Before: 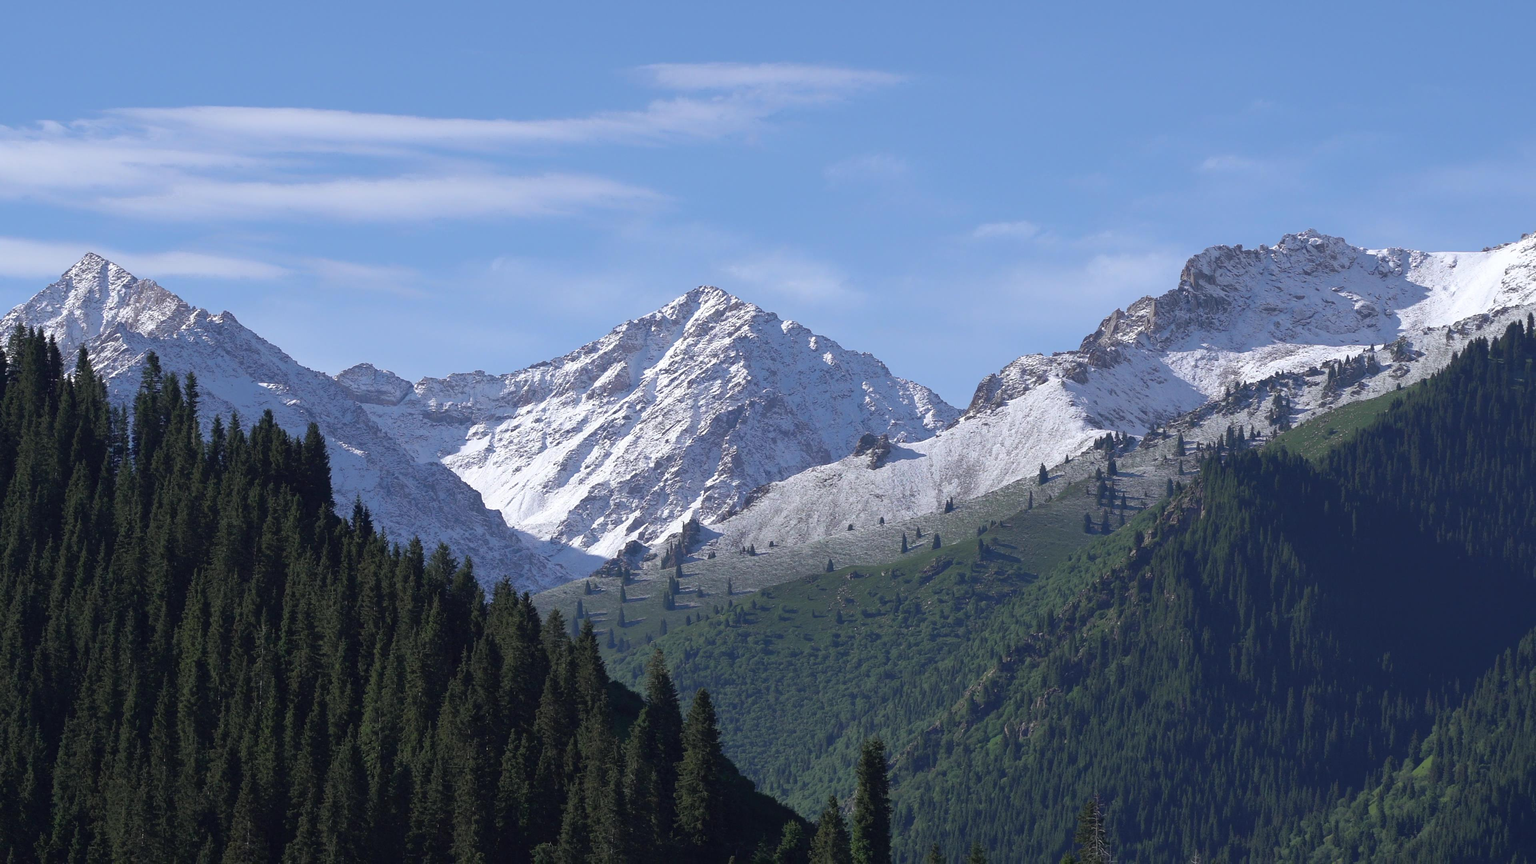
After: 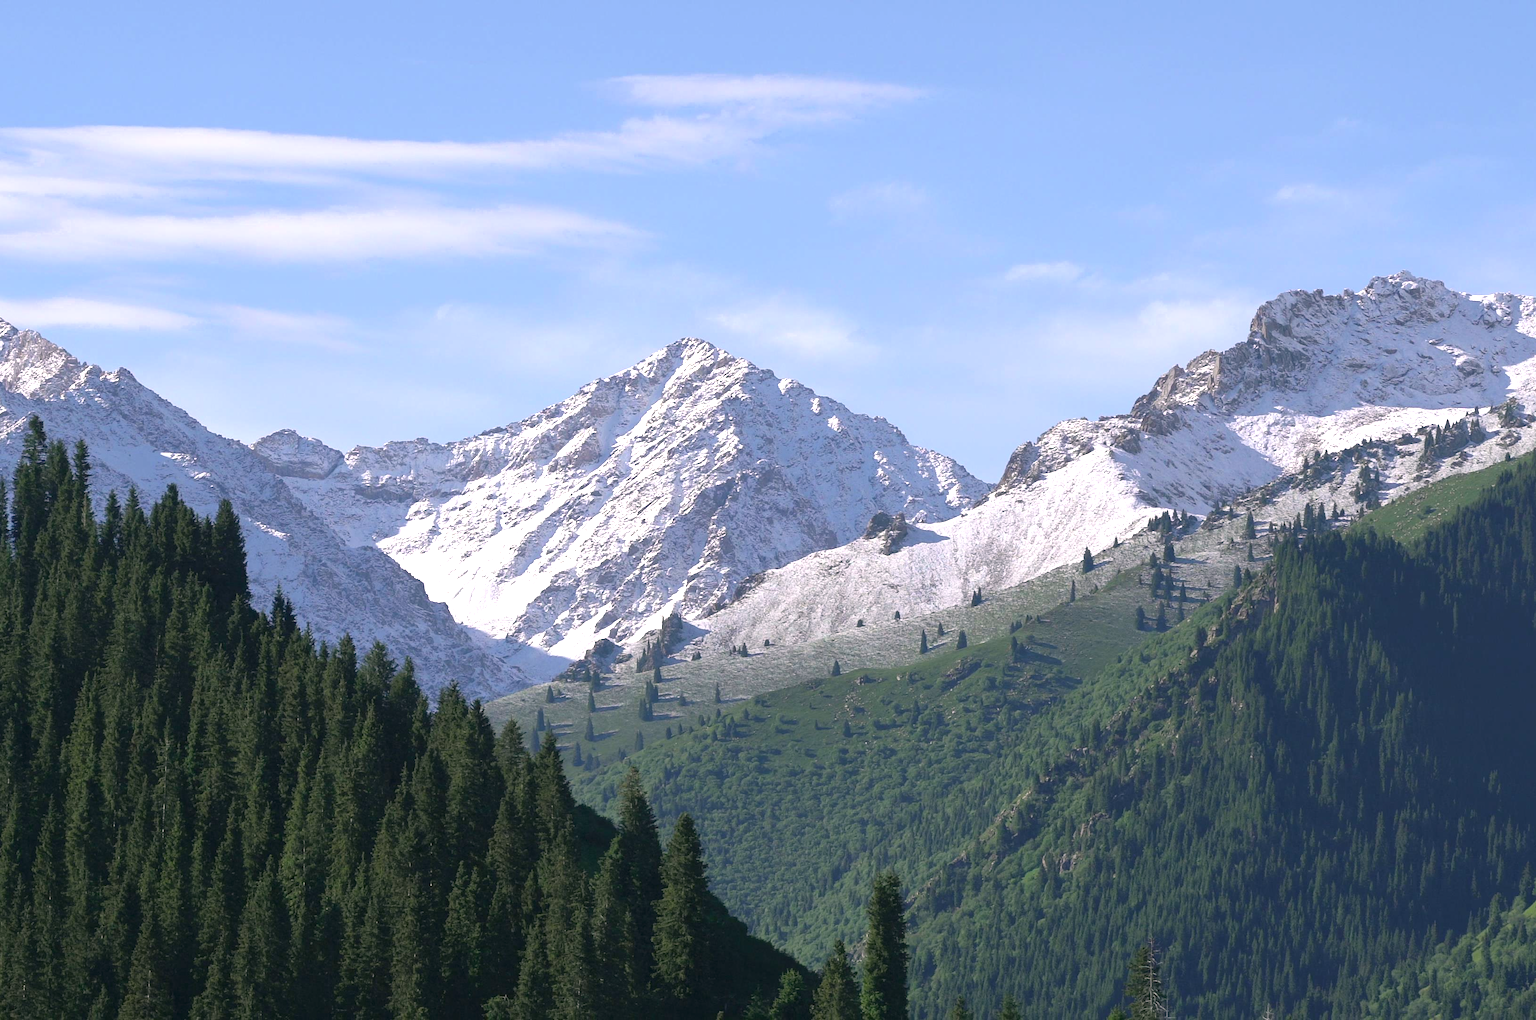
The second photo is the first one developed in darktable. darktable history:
exposure: black level correction 0, exposure 0.693 EV, compensate highlight preservation false
crop: left 7.973%, right 7.358%
color correction: highlights a* 4.65, highlights b* 4.93, shadows a* -6.9, shadows b* 5.03
